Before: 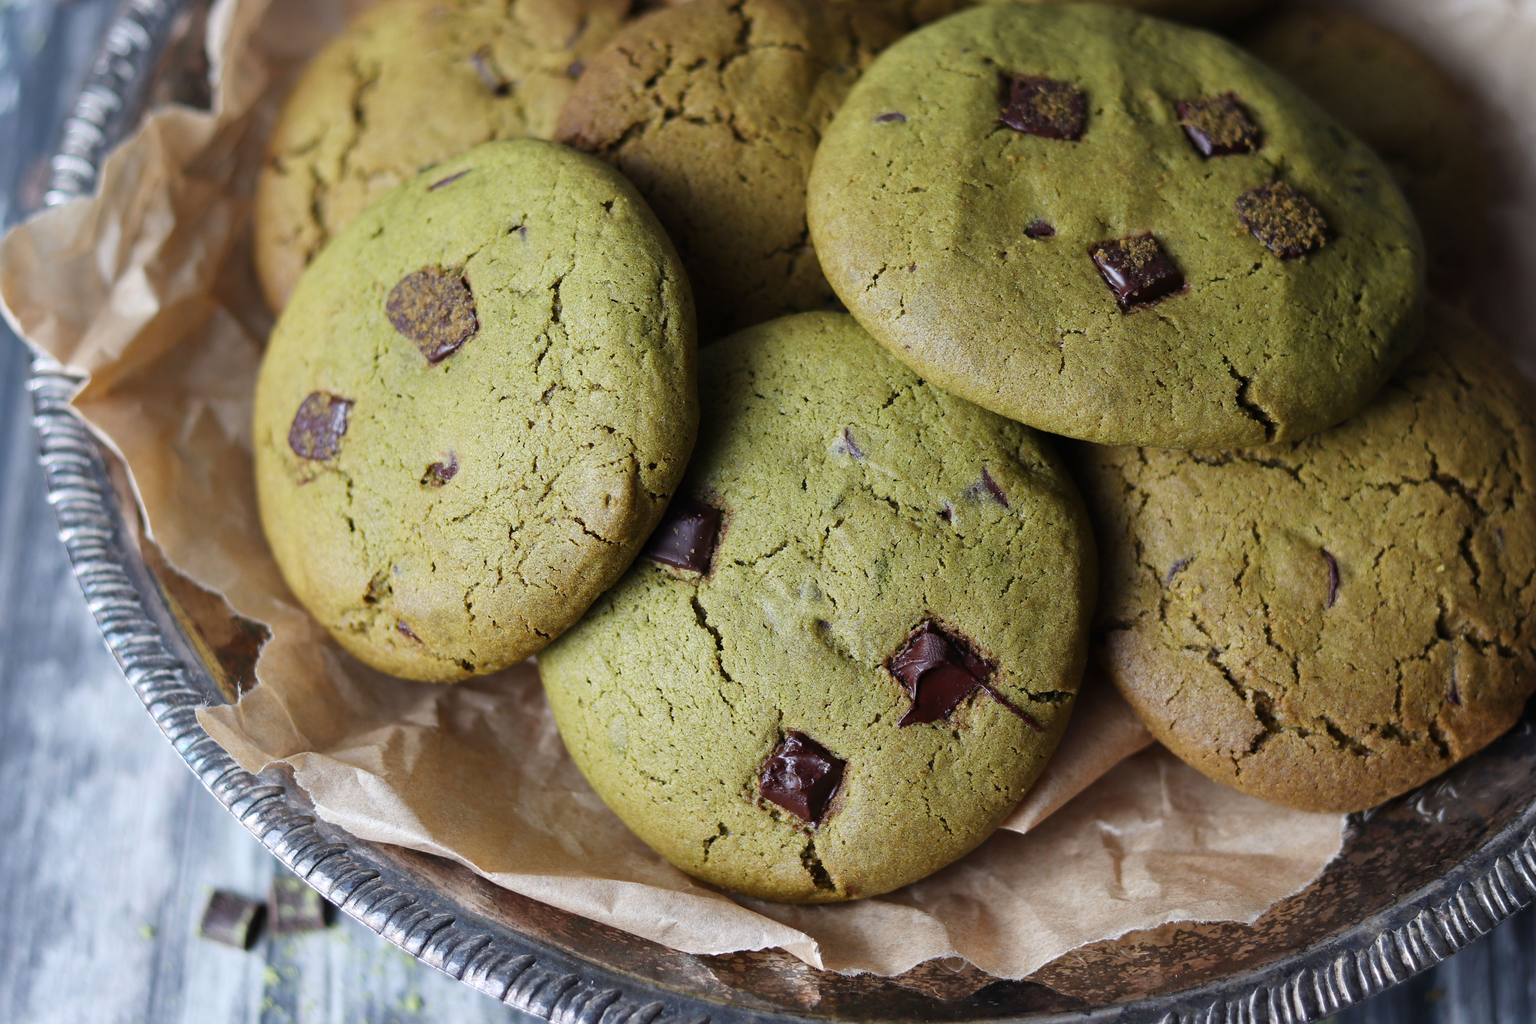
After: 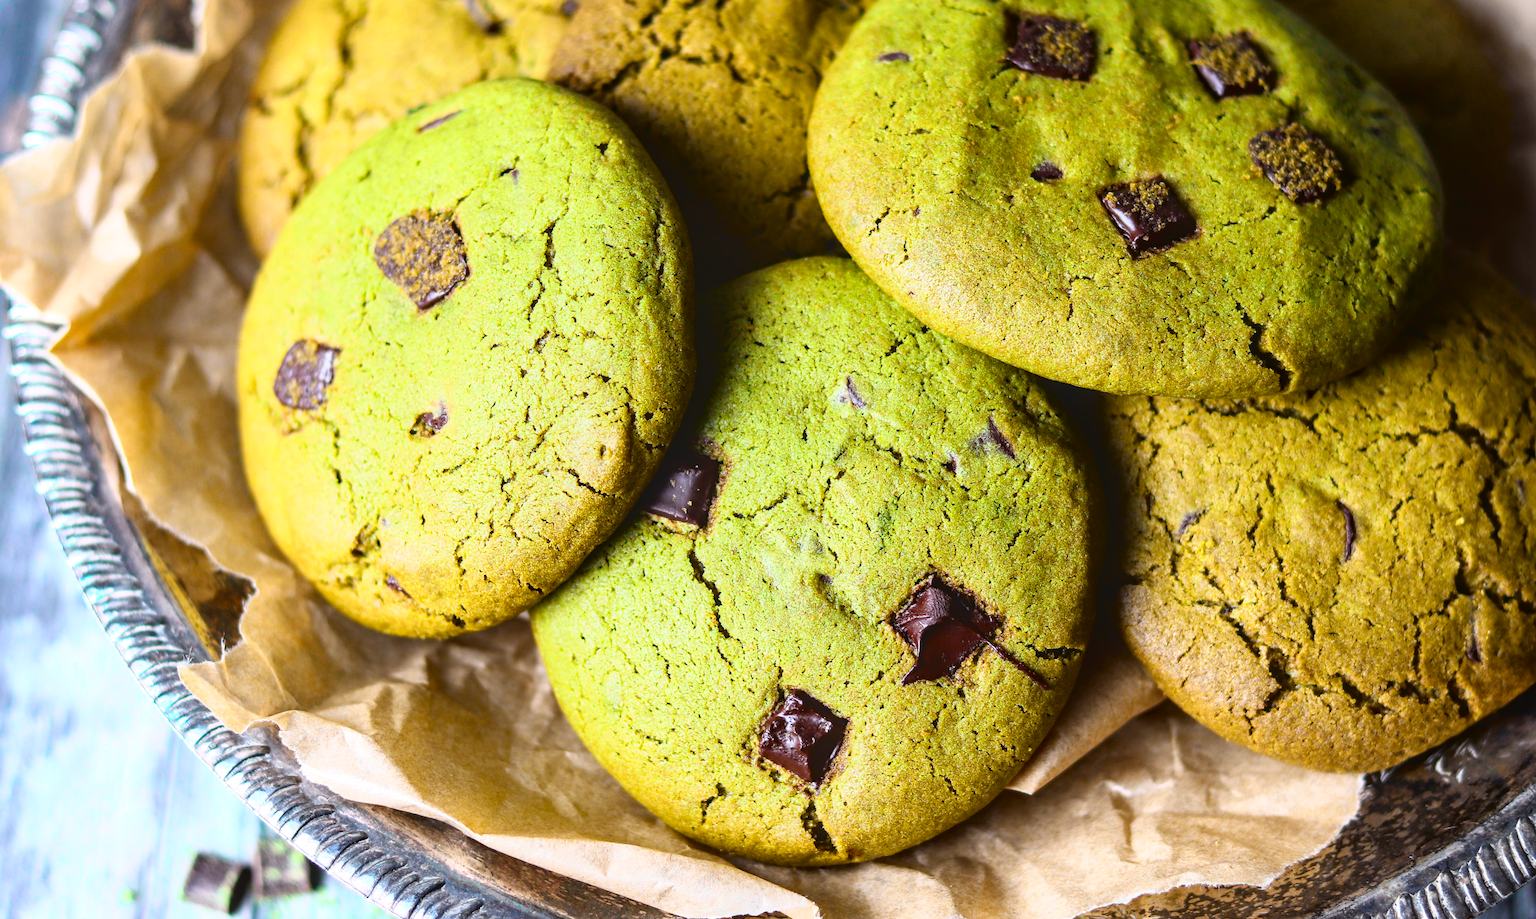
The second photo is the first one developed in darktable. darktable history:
local contrast: on, module defaults
crop: left 1.507%, top 6.147%, right 1.379%, bottom 6.637%
color balance rgb: linear chroma grading › global chroma 13.3%, global vibrance 41.49%
exposure: exposure 0.485 EV, compensate highlight preservation false
tone curve: curves: ch0 [(0, 0.049) (0.113, 0.084) (0.285, 0.301) (0.673, 0.796) (0.845, 0.932) (0.994, 0.971)]; ch1 [(0, 0) (0.456, 0.424) (0.498, 0.5) (0.57, 0.557) (0.631, 0.635) (1, 1)]; ch2 [(0, 0) (0.395, 0.398) (0.44, 0.456) (0.502, 0.507) (0.55, 0.559) (0.67, 0.702) (1, 1)], color space Lab, independent channels, preserve colors none
